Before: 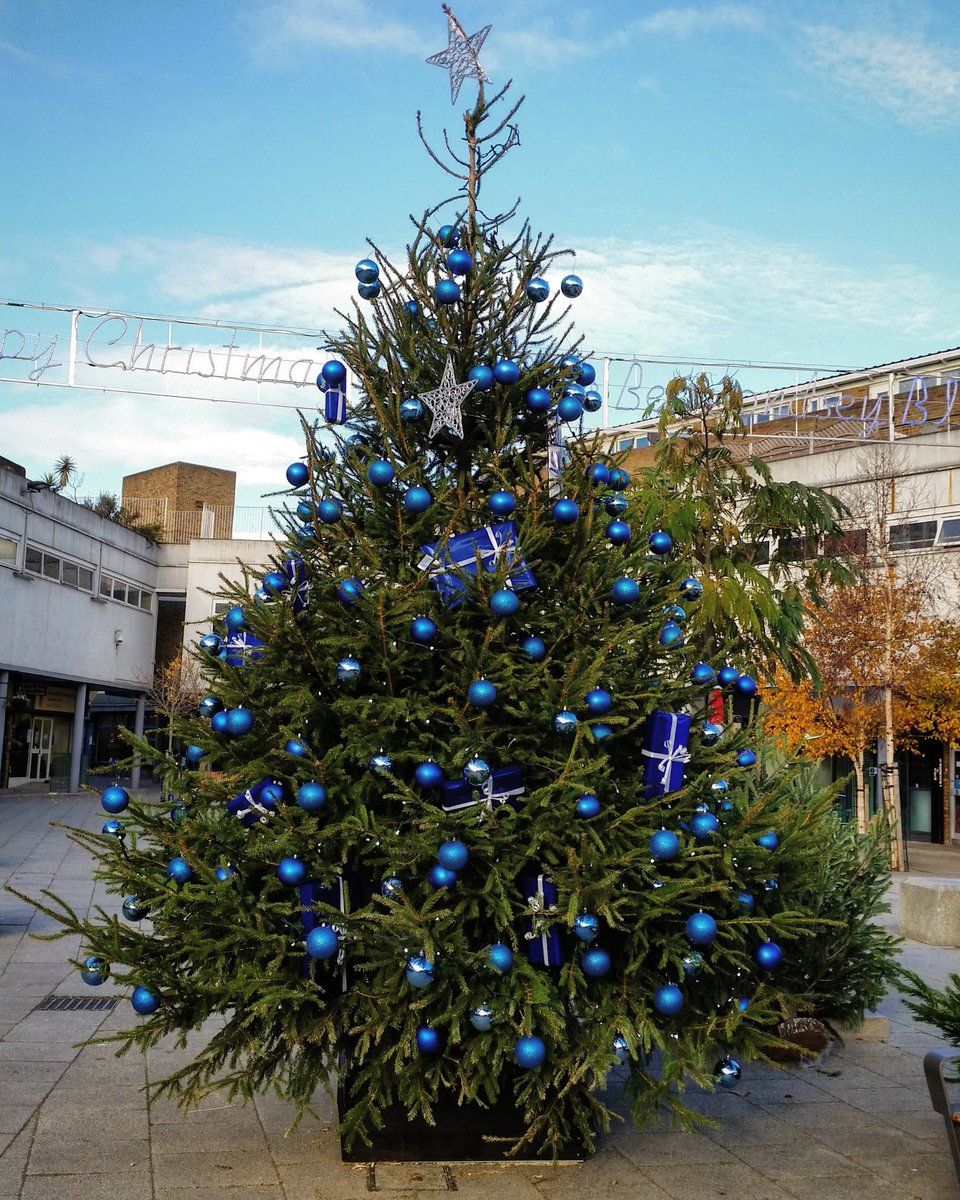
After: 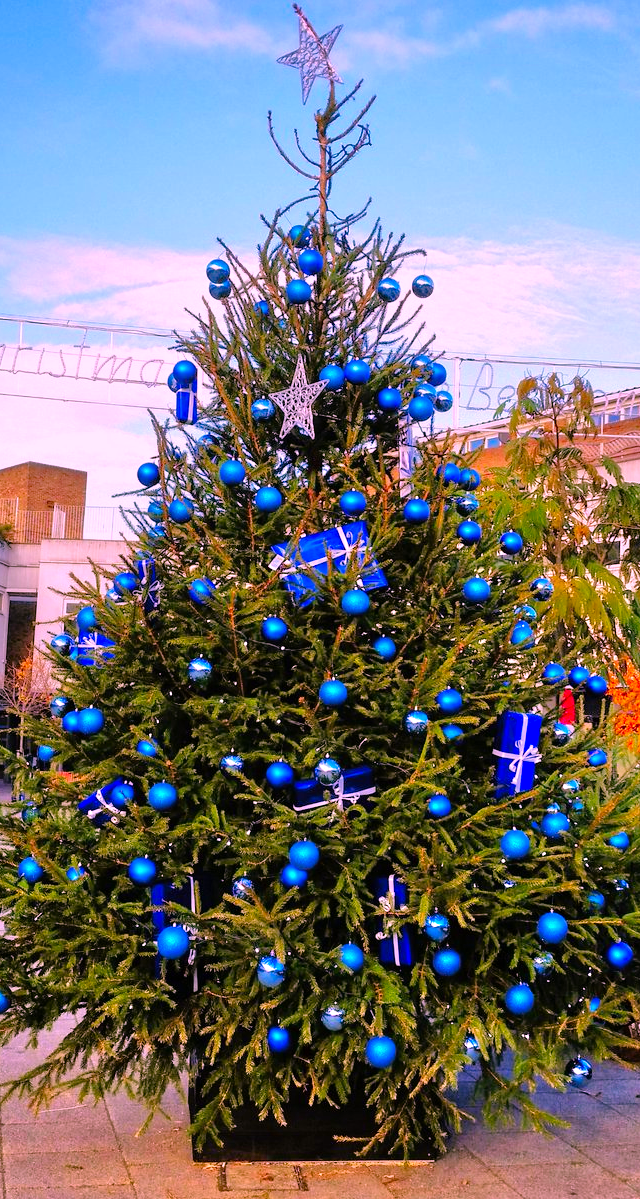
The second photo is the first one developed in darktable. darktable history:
tone equalizer: -7 EV 0.15 EV, -6 EV 0.6 EV, -5 EV 1.15 EV, -4 EV 1.33 EV, -3 EV 1.15 EV, -2 EV 0.6 EV, -1 EV 0.15 EV, mask exposure compensation -0.5 EV
color correction: highlights a* 19.5, highlights b* -11.53, saturation 1.69
crop and rotate: left 15.546%, right 17.787%
